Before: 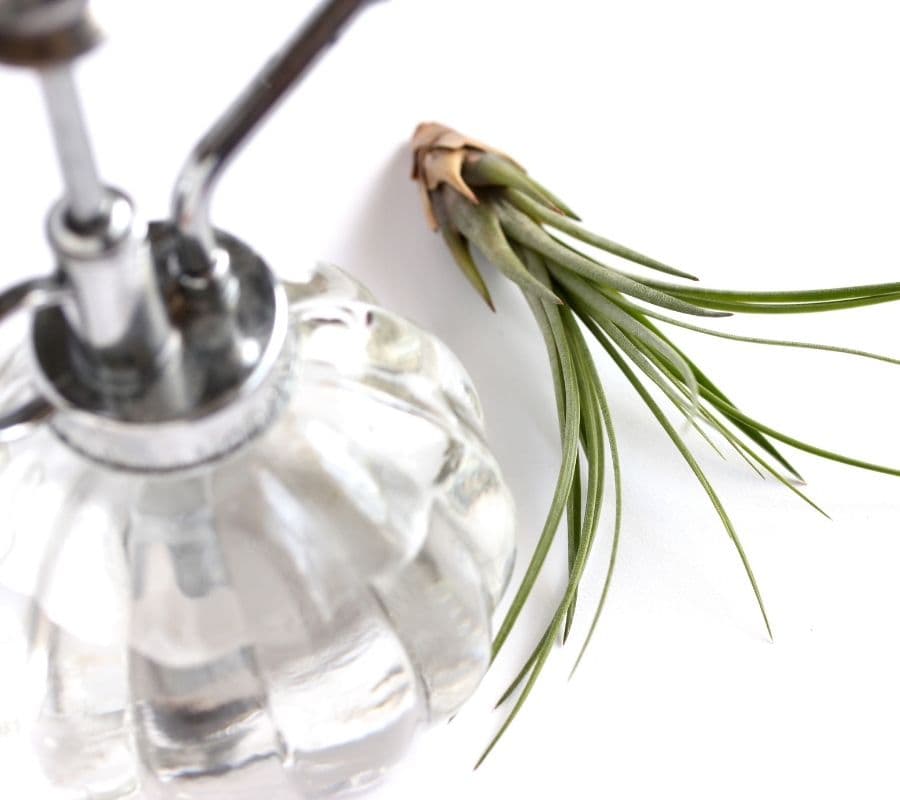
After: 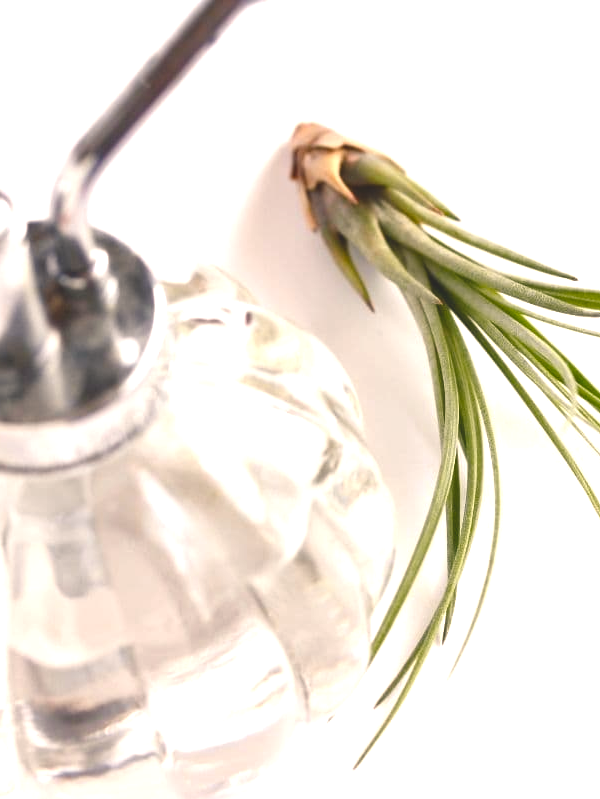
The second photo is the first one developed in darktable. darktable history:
crop and rotate: left 13.537%, right 19.796%
color balance rgb: shadows lift › chroma 2%, shadows lift › hue 247.2°, power › chroma 0.3%, power › hue 25.2°, highlights gain › chroma 3%, highlights gain › hue 60°, global offset › luminance 2%, perceptual saturation grading › global saturation 20%, perceptual saturation grading › highlights -20%, perceptual saturation grading › shadows 30%
exposure: black level correction 0.001, exposure 0.5 EV, compensate exposure bias true, compensate highlight preservation false
